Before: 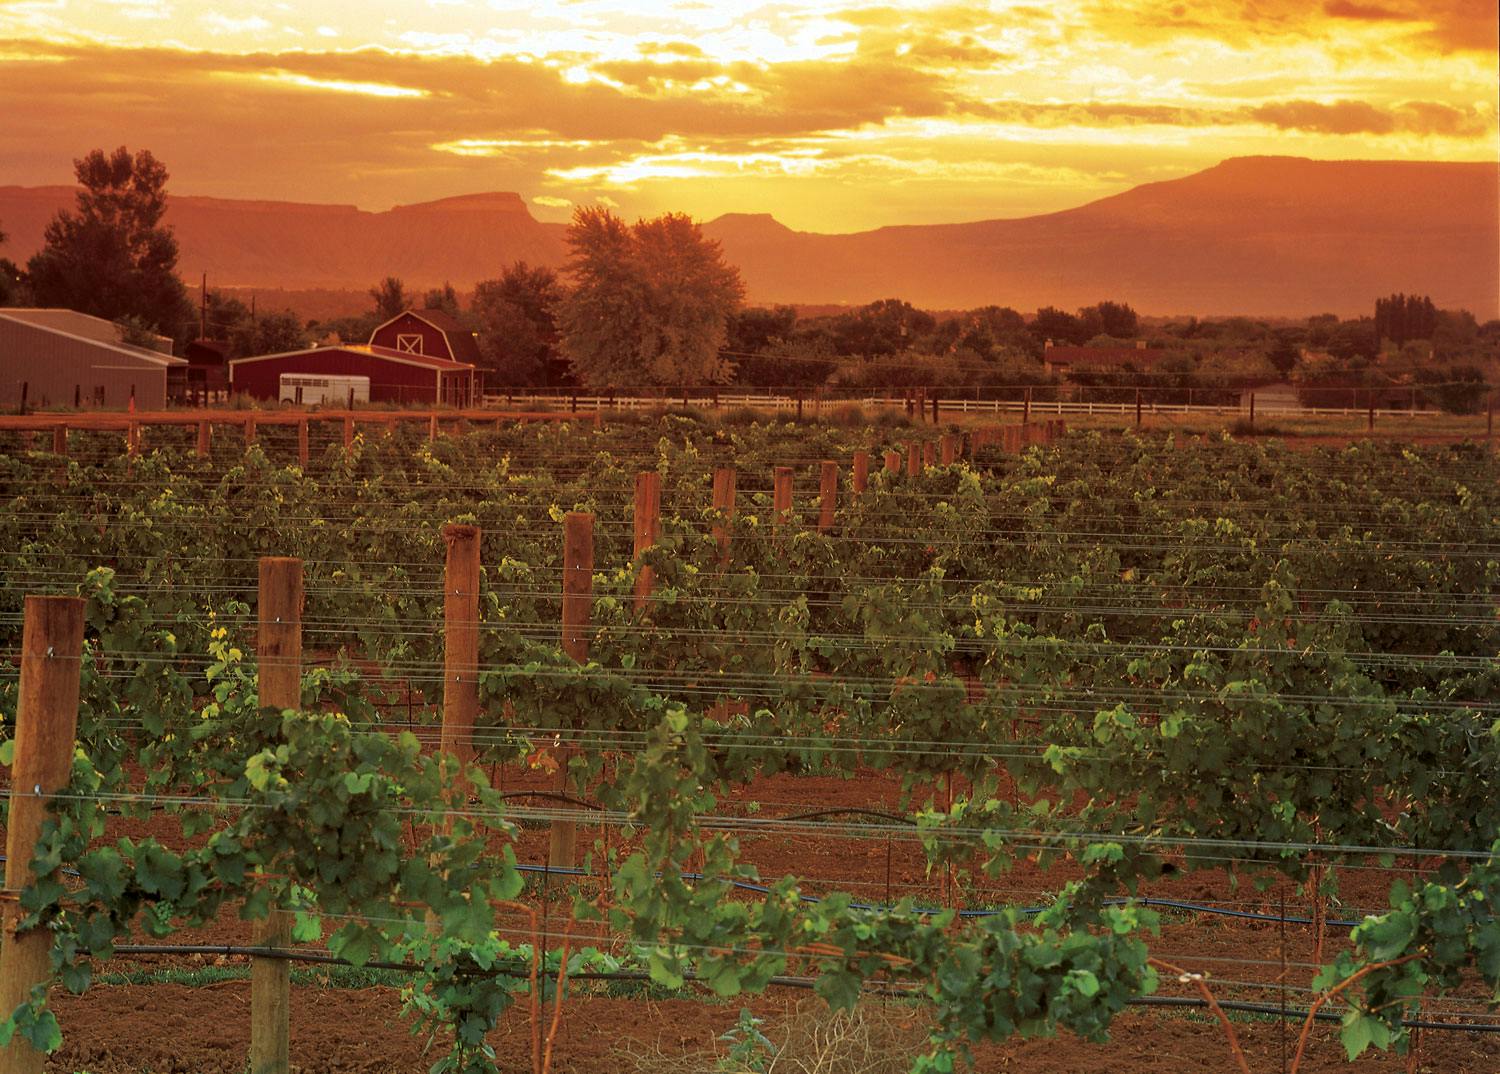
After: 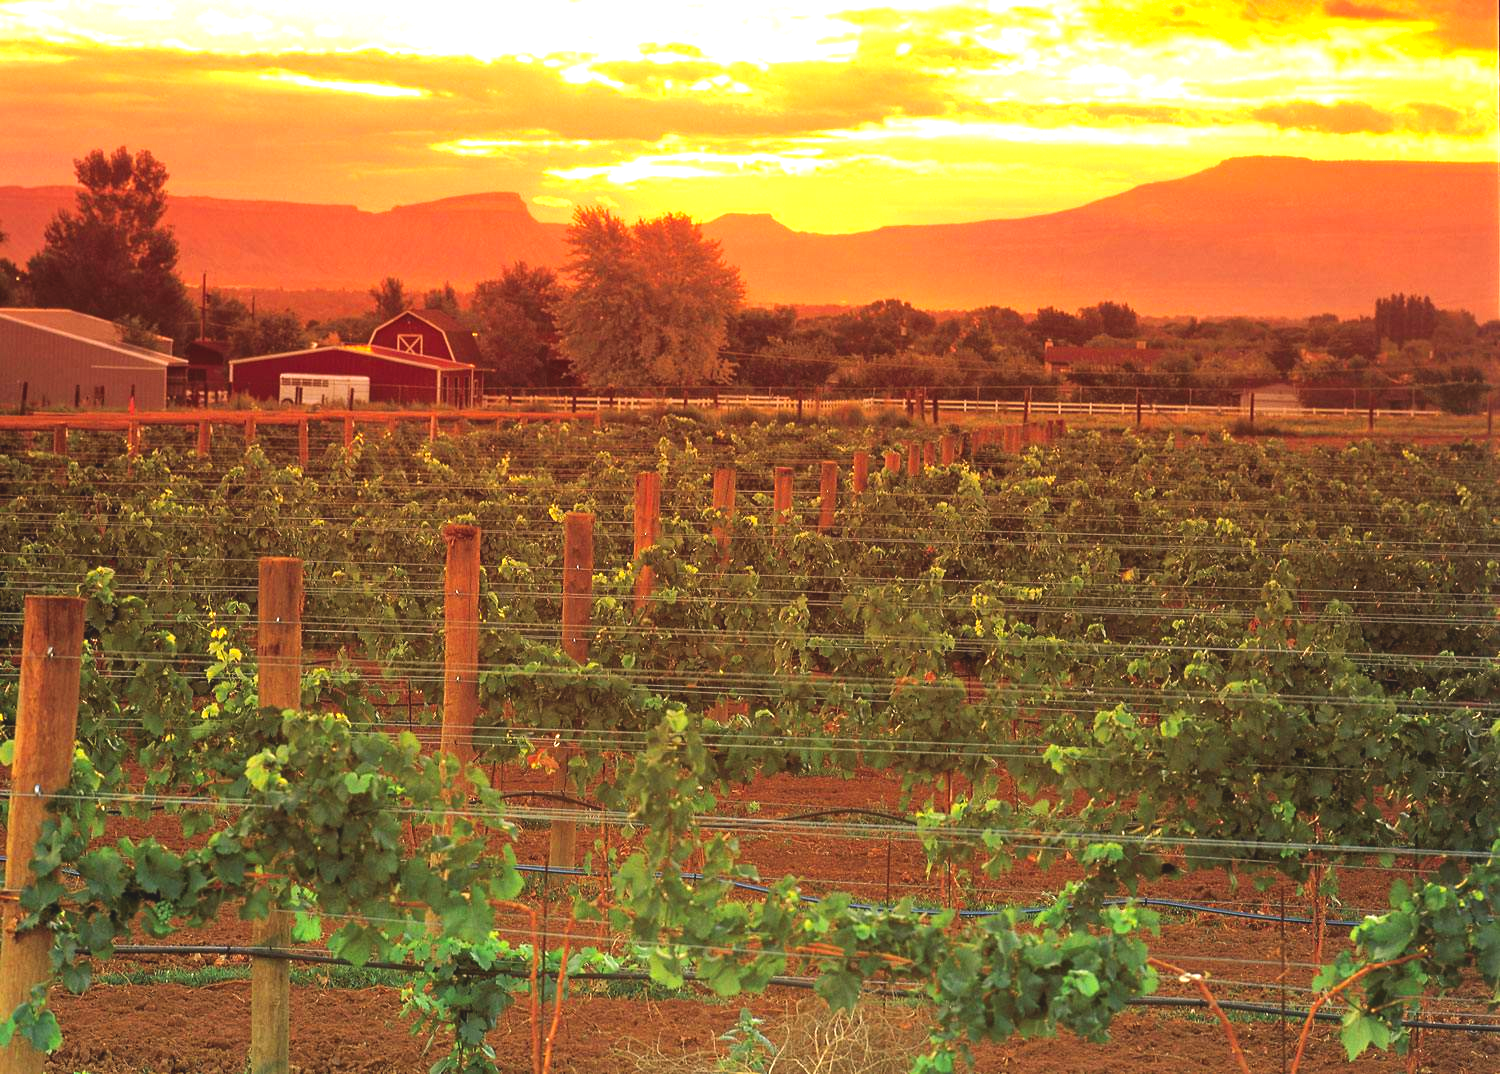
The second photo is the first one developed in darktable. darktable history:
exposure: black level correction -0.005, exposure 1 EV, compensate exposure bias true, compensate highlight preservation false
color correction: highlights a* 3.41, highlights b* 2.03, saturation 1.18
